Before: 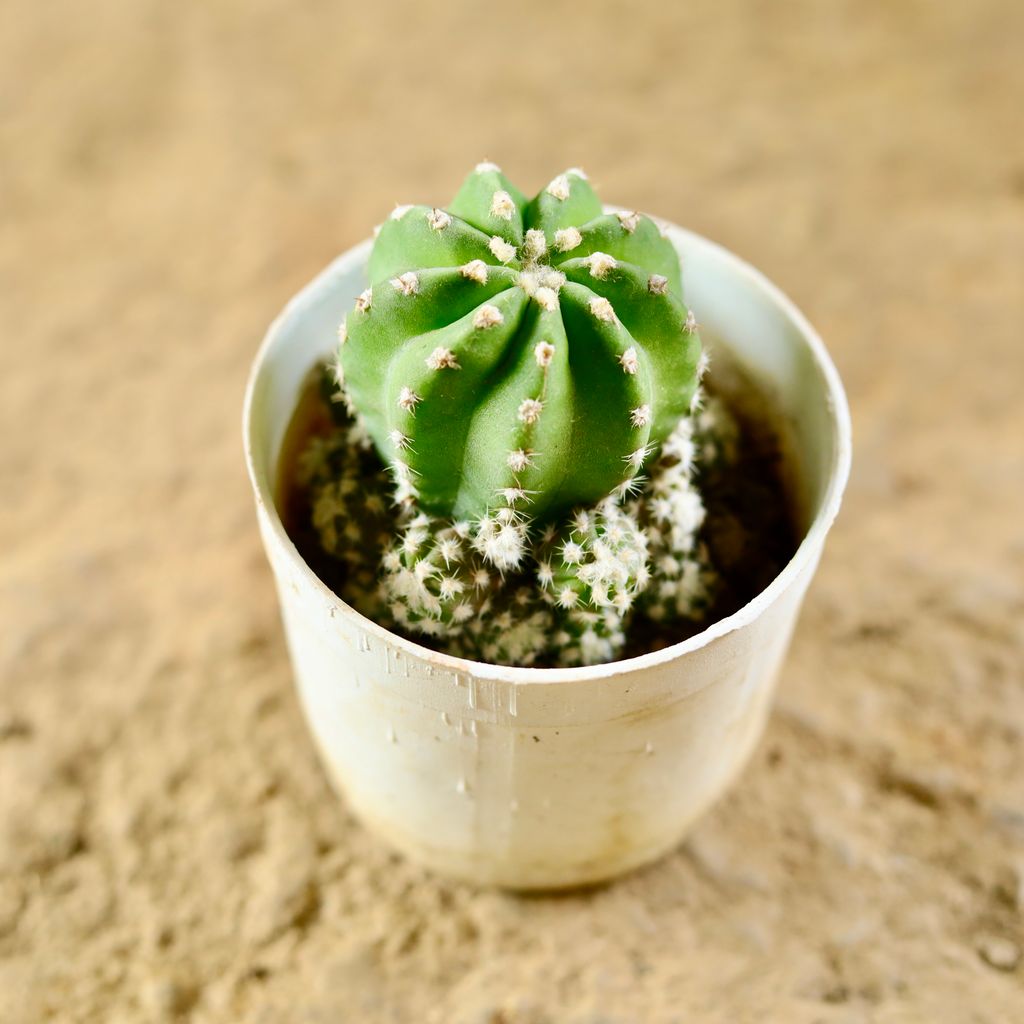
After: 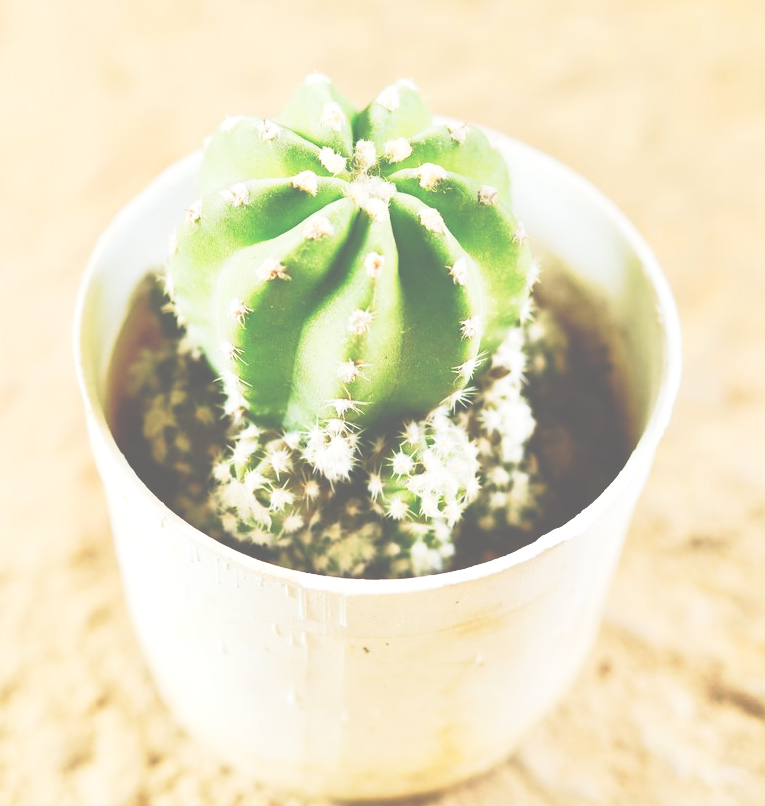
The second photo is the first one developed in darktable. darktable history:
tone curve: curves: ch0 [(0, 0.023) (0.087, 0.065) (0.184, 0.168) (0.45, 0.54) (0.57, 0.683) (0.706, 0.841) (0.877, 0.948) (1, 0.984)]; ch1 [(0, 0) (0.388, 0.369) (0.447, 0.447) (0.505, 0.5) (0.534, 0.528) (0.57, 0.571) (0.592, 0.602) (0.644, 0.663) (1, 1)]; ch2 [(0, 0) (0.314, 0.223) (0.427, 0.405) (0.492, 0.496) (0.524, 0.547) (0.534, 0.57) (0.583, 0.605) (0.673, 0.667) (1, 1)], preserve colors none
exposure: black level correction -0.069, exposure 0.501 EV, compensate exposure bias true, compensate highlight preservation false
local contrast: mode bilateral grid, contrast 99, coarseness 100, detail 91%, midtone range 0.2
crop: left 16.626%, top 8.696%, right 8.603%, bottom 12.571%
